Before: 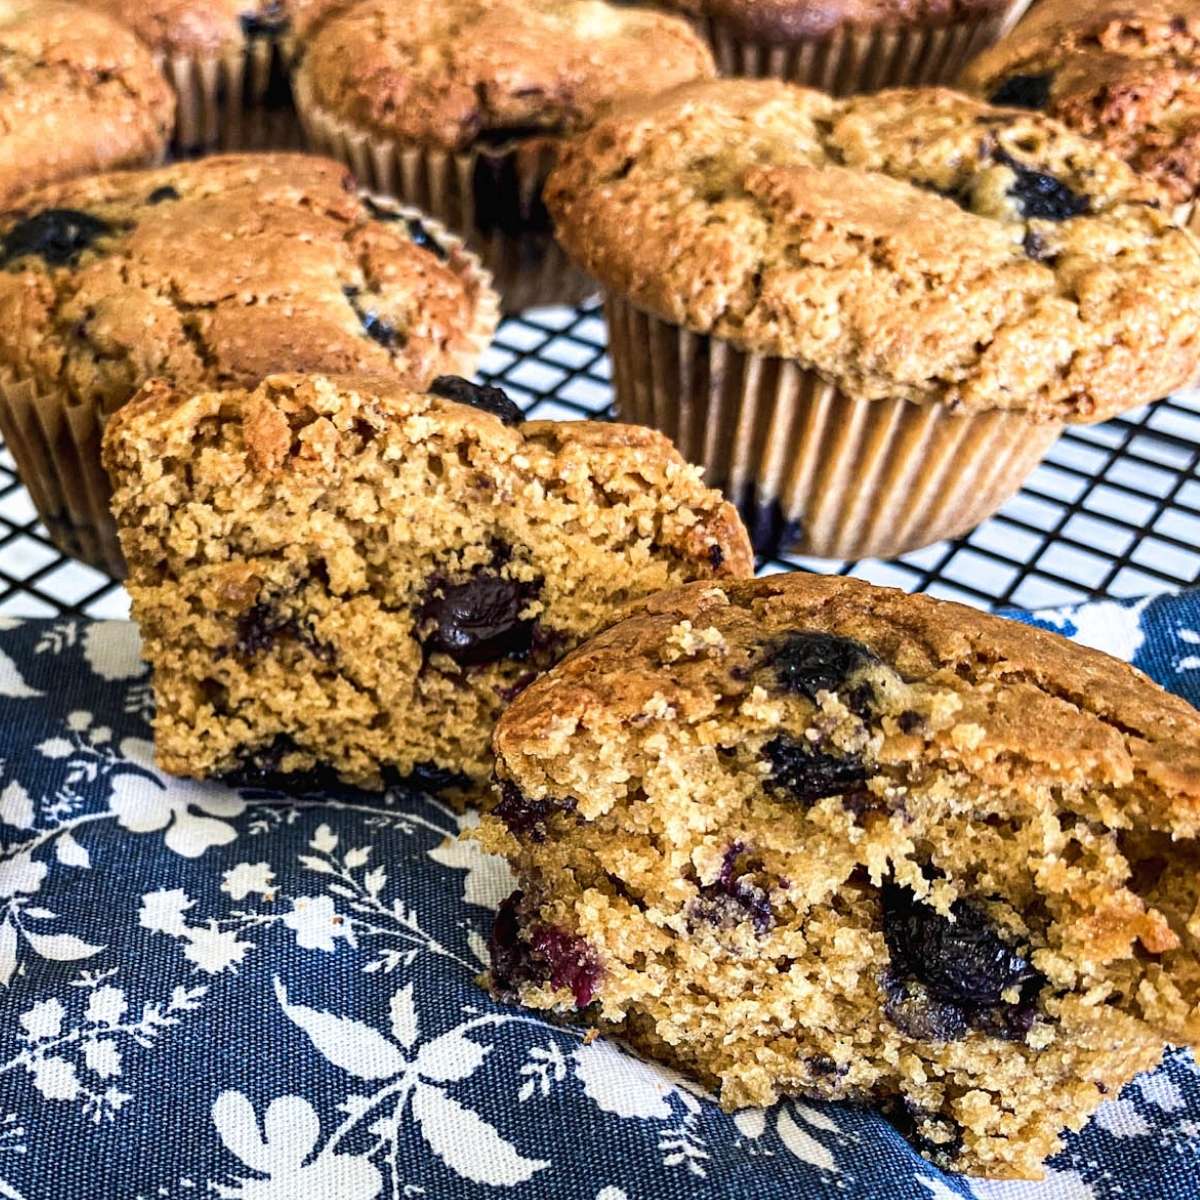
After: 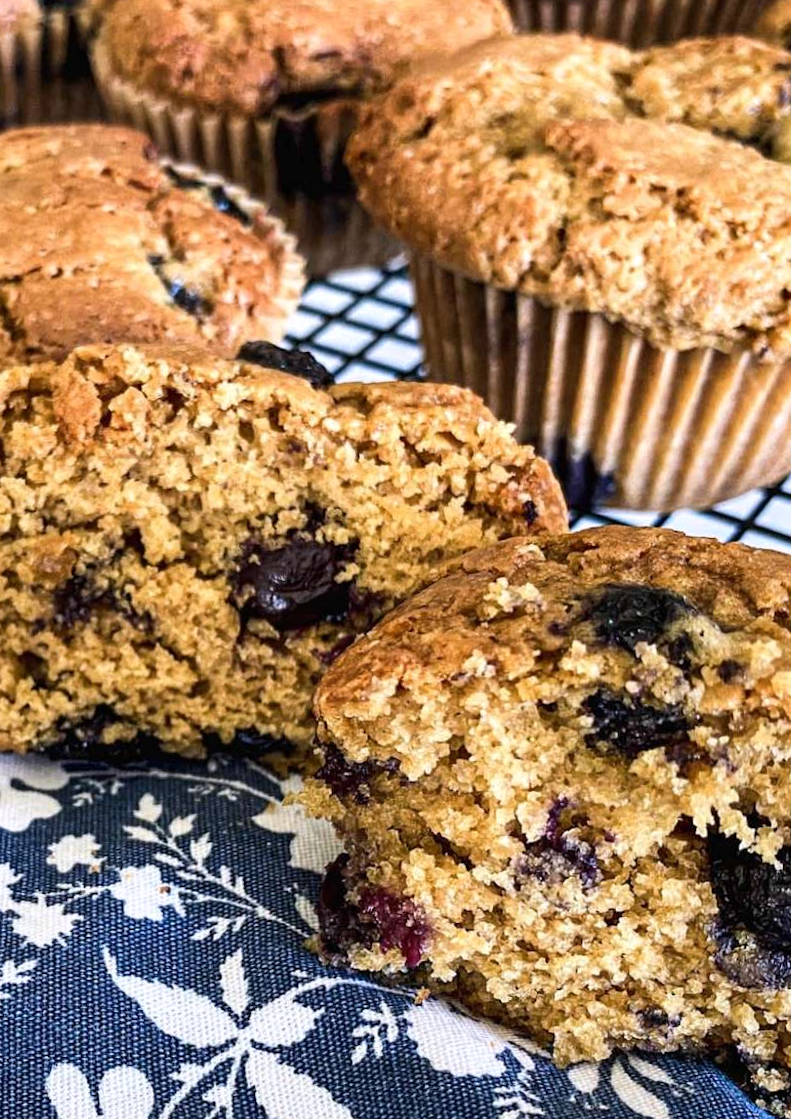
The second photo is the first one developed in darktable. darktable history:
white balance: red 1.009, blue 1.027
crop and rotate: left 15.055%, right 18.278%
rotate and perspective: rotation -2°, crop left 0.022, crop right 0.978, crop top 0.049, crop bottom 0.951
